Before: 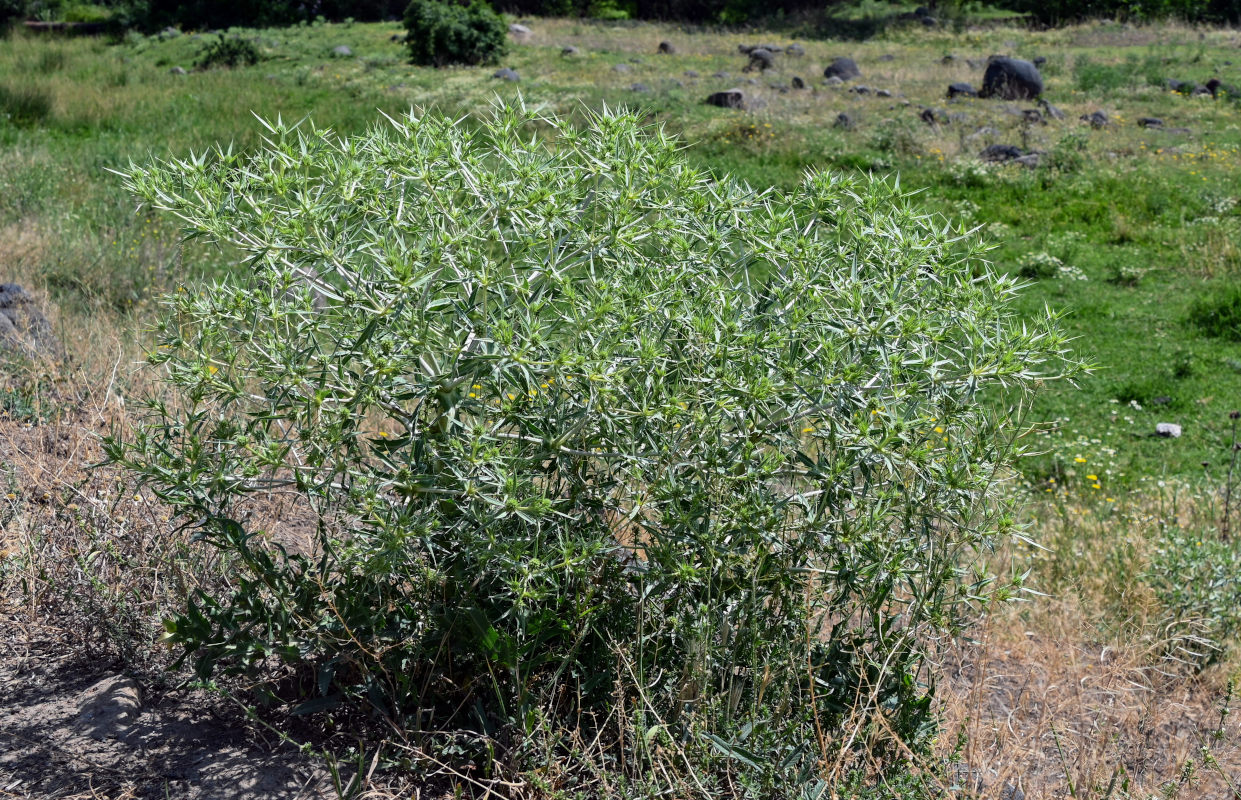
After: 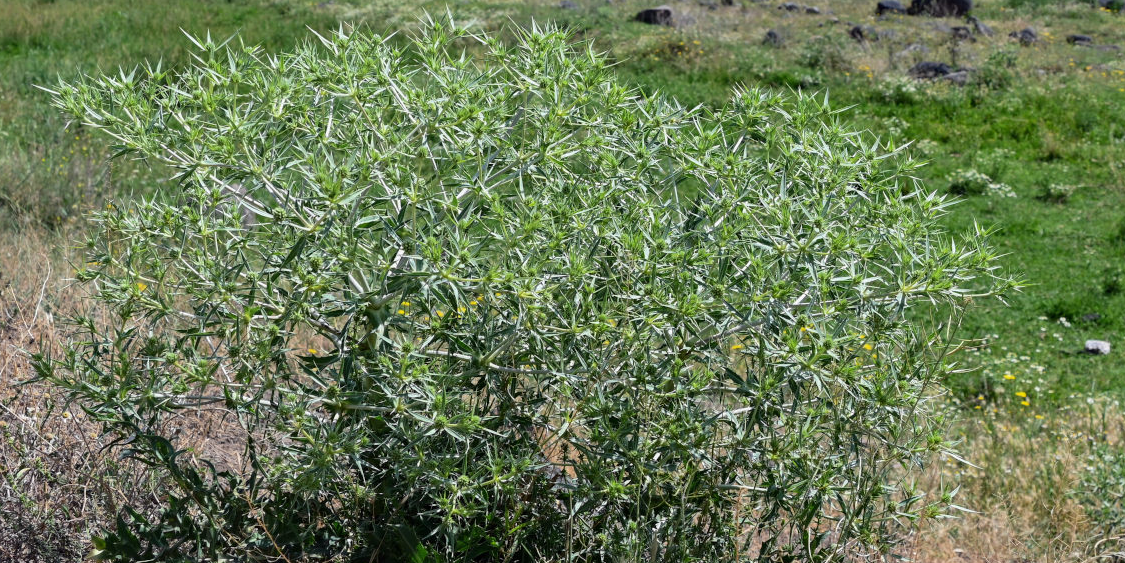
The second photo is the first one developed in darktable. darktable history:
crop: left 5.746%, top 10.382%, right 3.566%, bottom 19.122%
